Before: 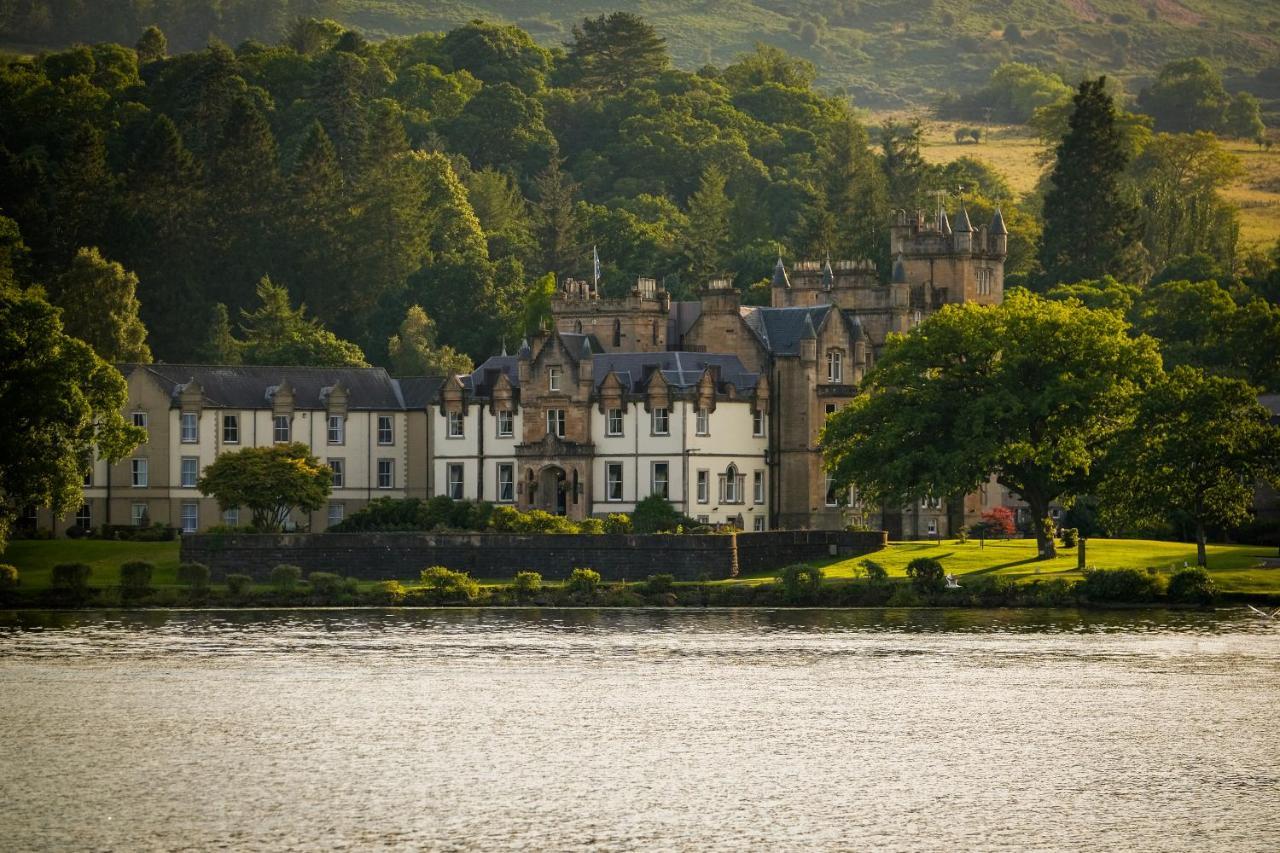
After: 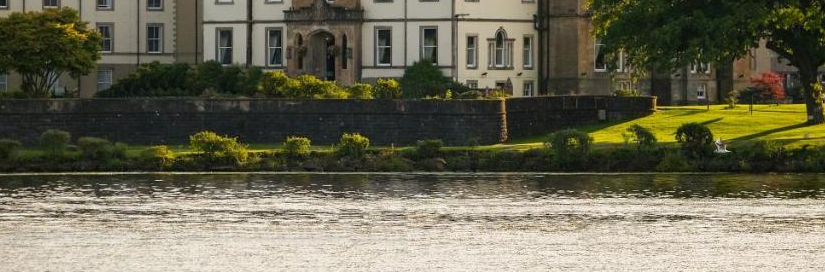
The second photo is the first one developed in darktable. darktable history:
crop: left 18.065%, top 51.083%, right 17.463%, bottom 16.916%
